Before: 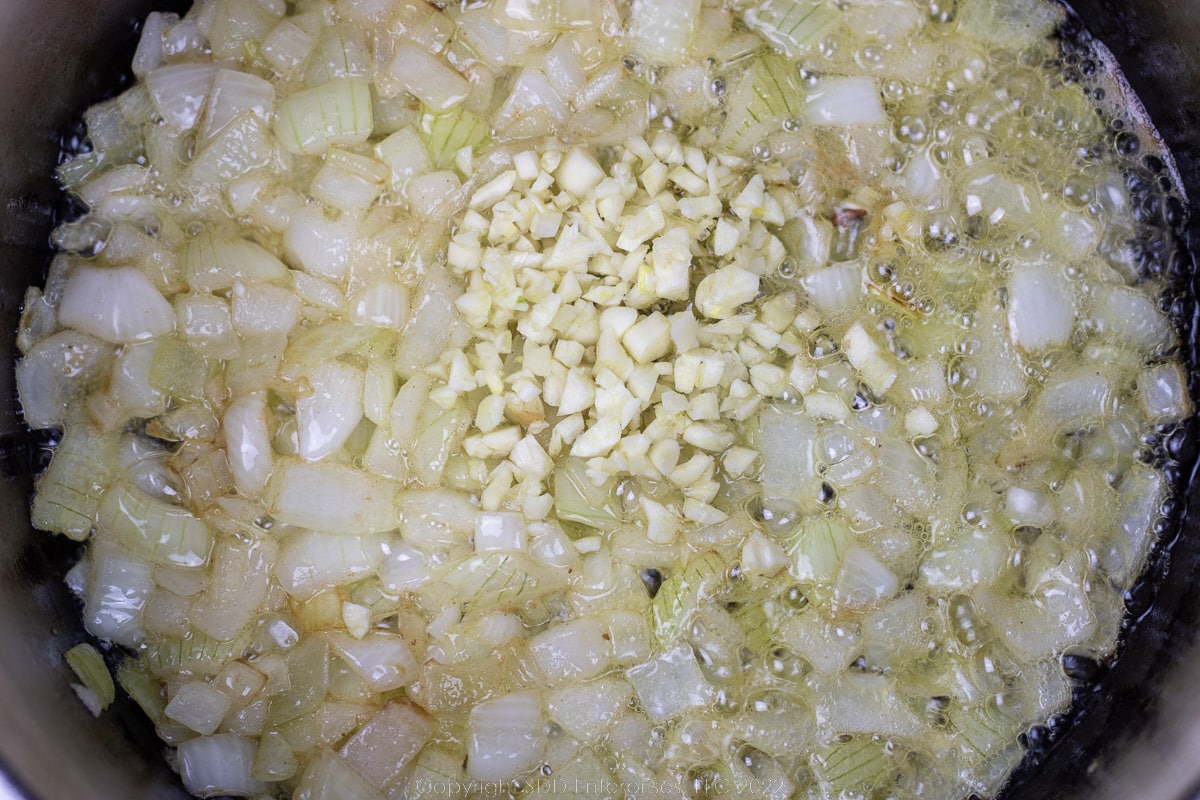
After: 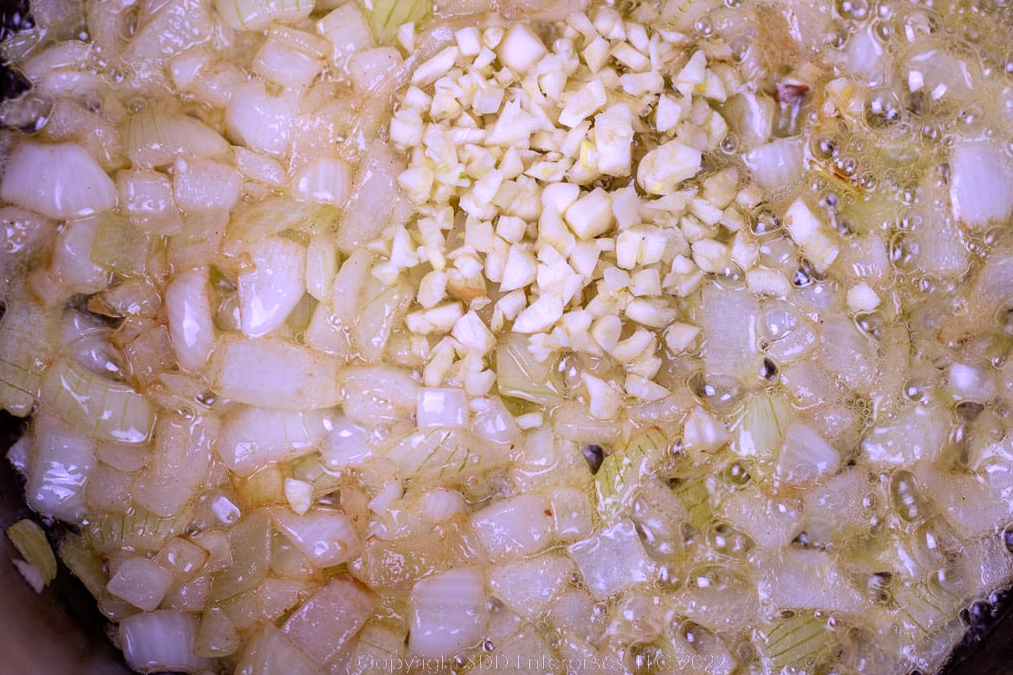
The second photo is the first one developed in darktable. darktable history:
white balance: red 1.042, blue 1.17
crop and rotate: left 4.842%, top 15.51%, right 10.668%
rgb levels: mode RGB, independent channels, levels [[0, 0.5, 1], [0, 0.521, 1], [0, 0.536, 1]]
